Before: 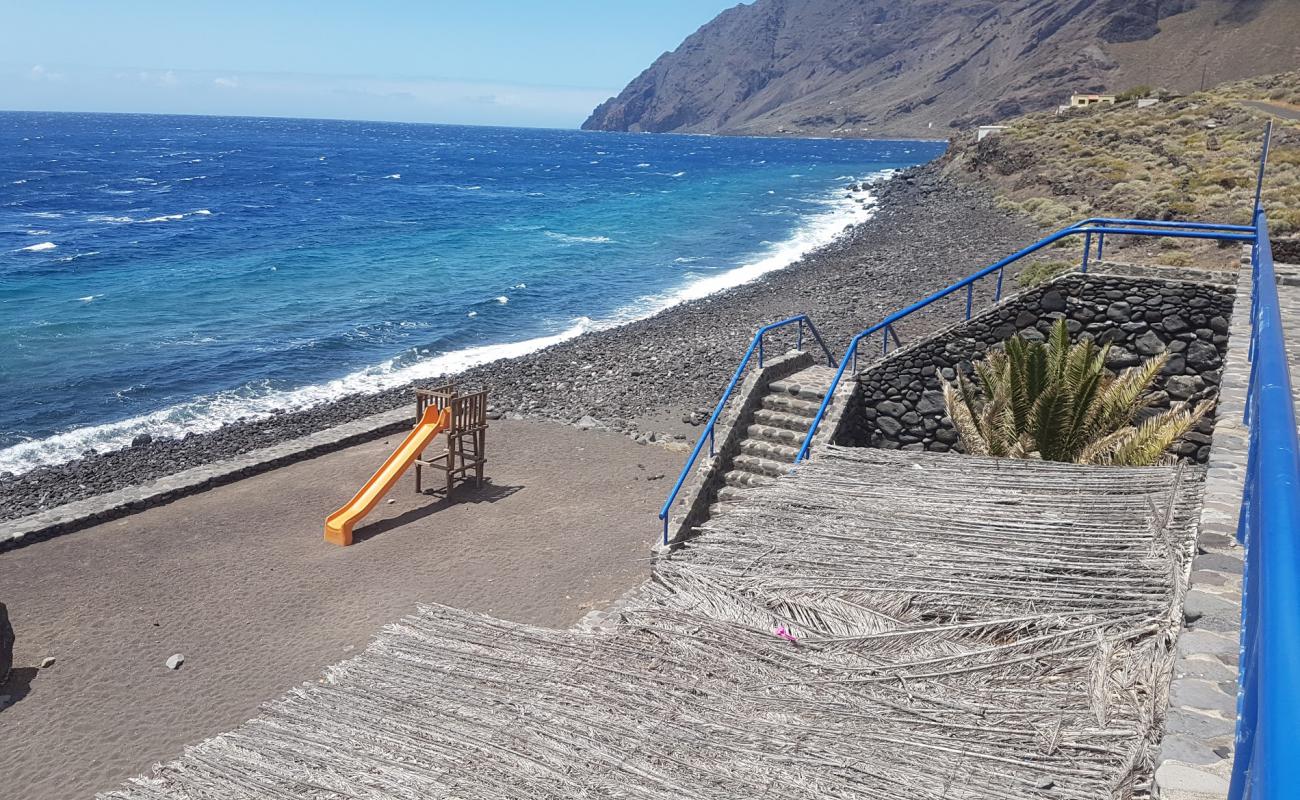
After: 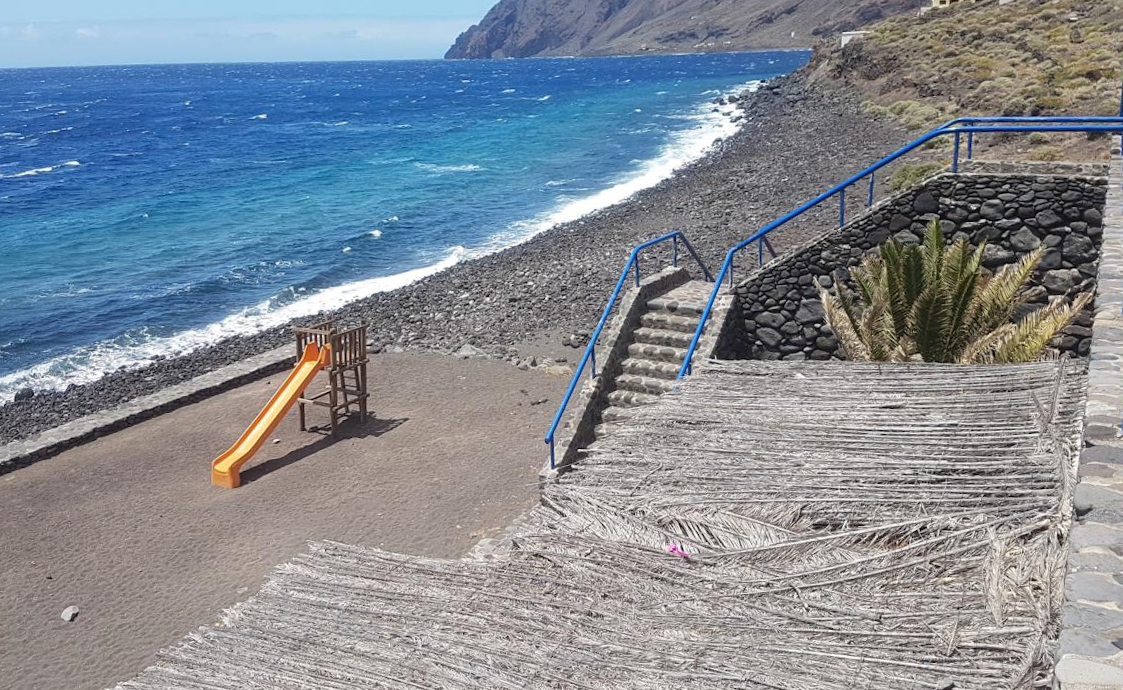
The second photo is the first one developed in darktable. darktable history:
tone equalizer: on, module defaults
crop and rotate: angle 3.32°, left 5.602%, top 5.717%
